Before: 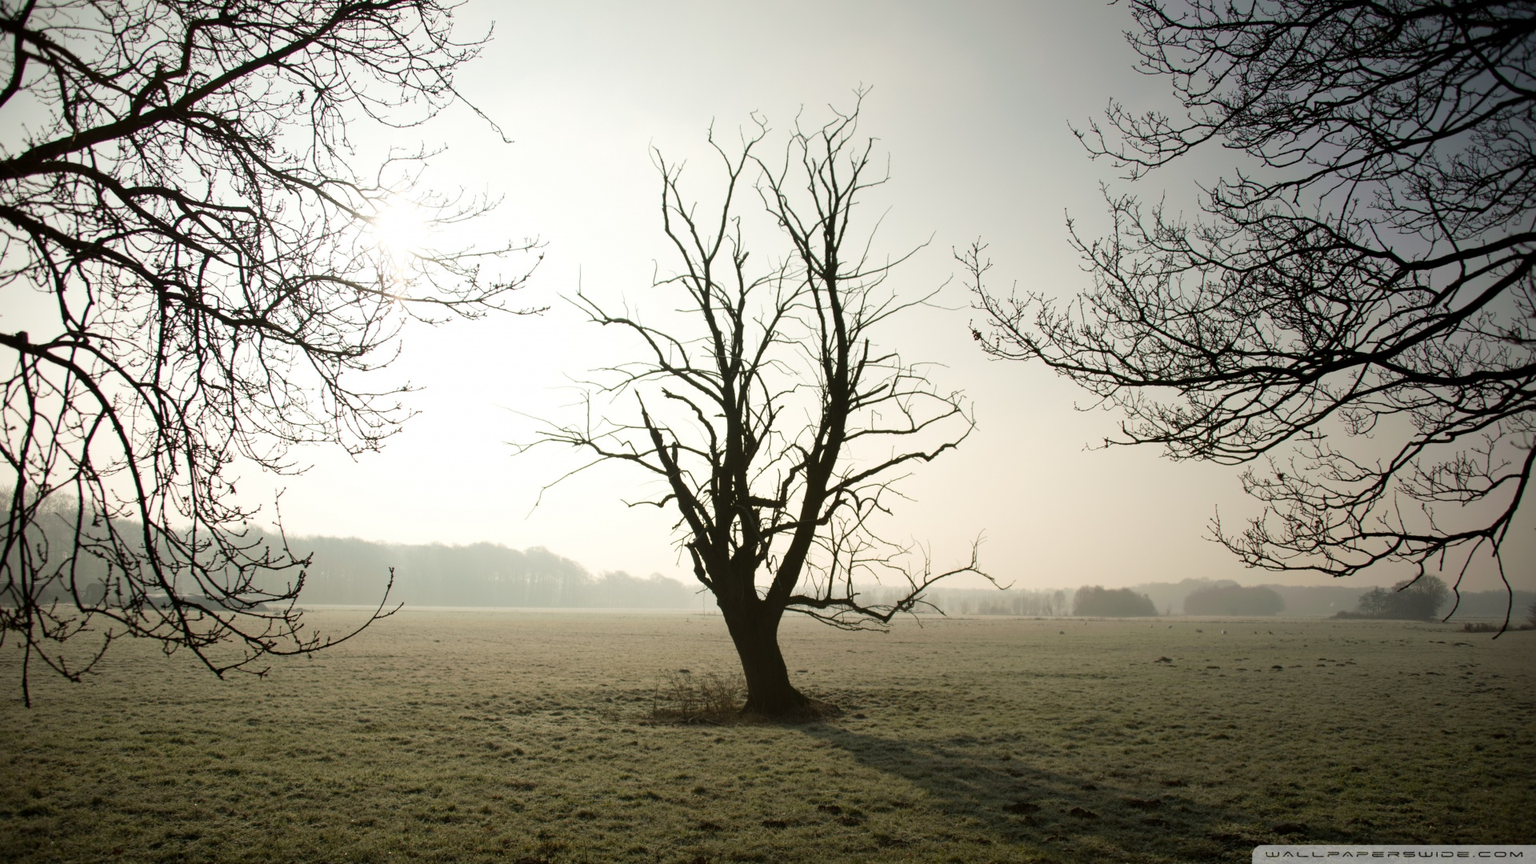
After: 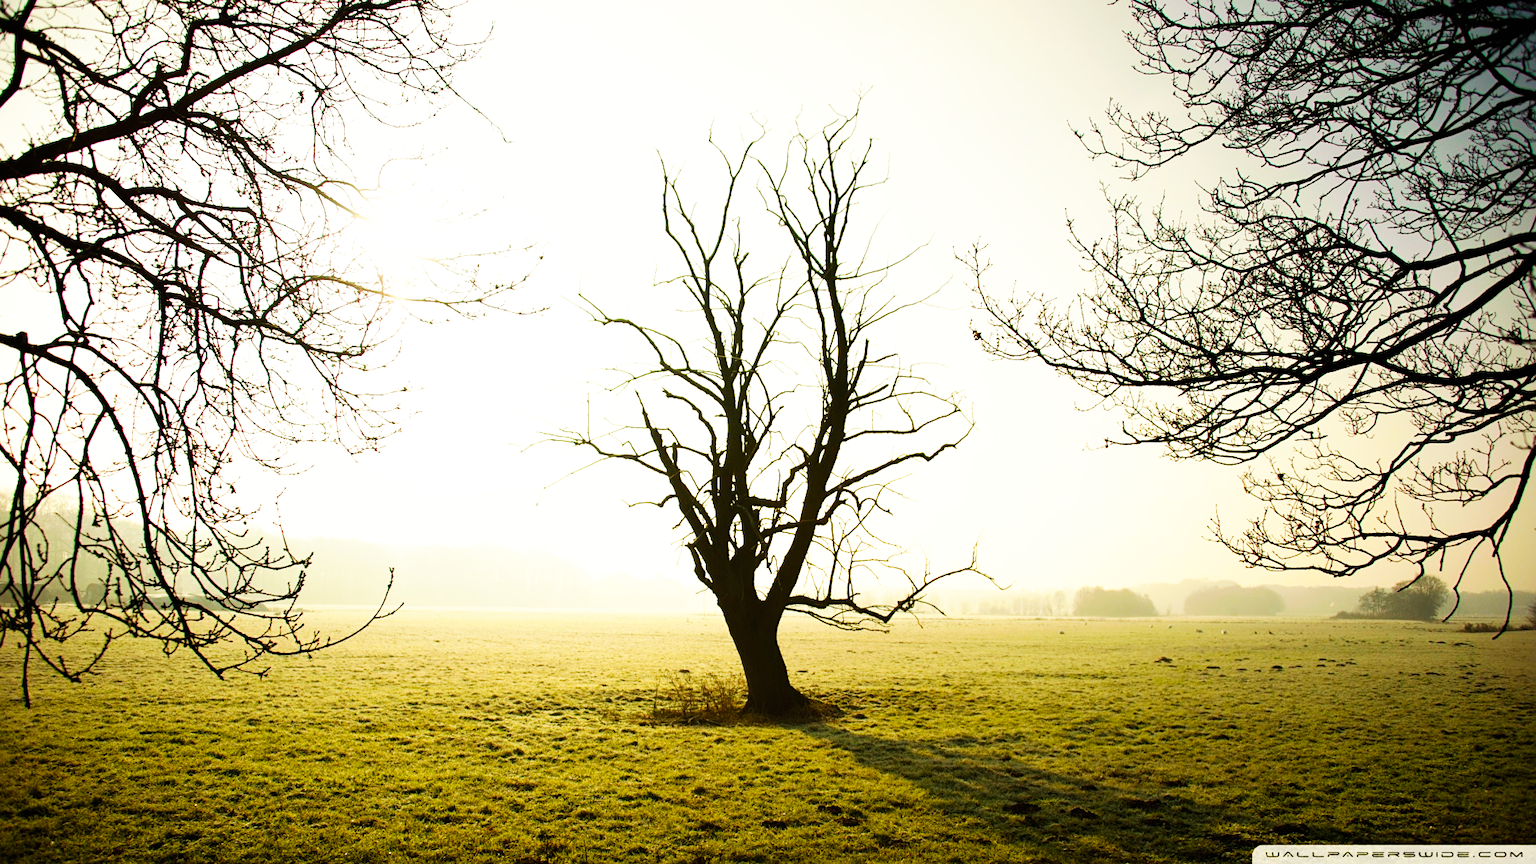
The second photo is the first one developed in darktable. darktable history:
color balance rgb: perceptual saturation grading › global saturation 36%, perceptual brilliance grading › global brilliance 10%, global vibrance 20%
exposure: exposure -0.048 EV, compensate highlight preservation false
base curve: curves: ch0 [(0, 0) (0.007, 0.004) (0.027, 0.03) (0.046, 0.07) (0.207, 0.54) (0.442, 0.872) (0.673, 0.972) (1, 1)], preserve colors none
sharpen: amount 0.2
white balance: red 1.029, blue 0.92
